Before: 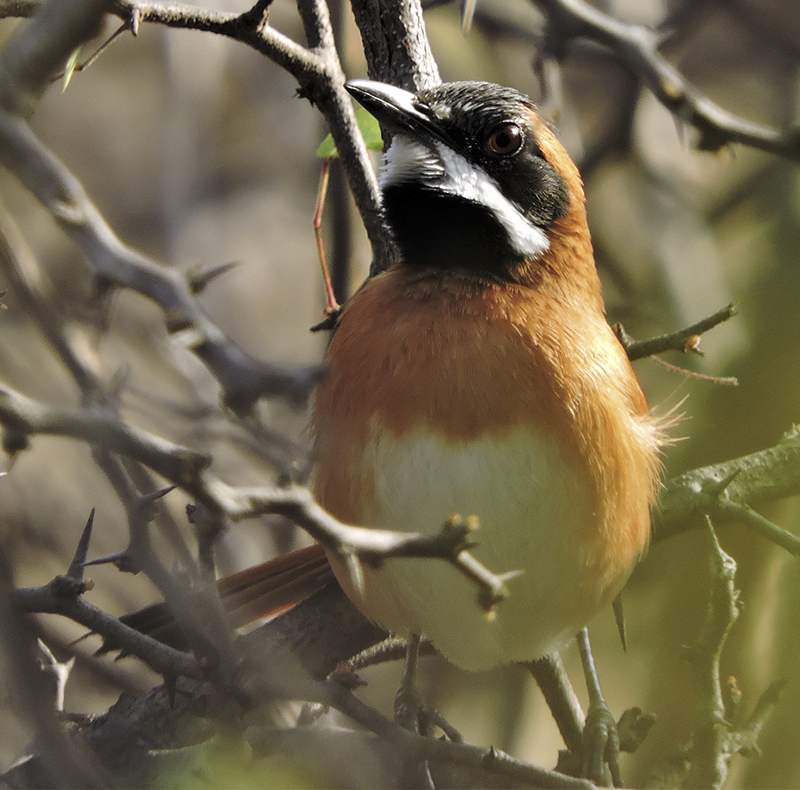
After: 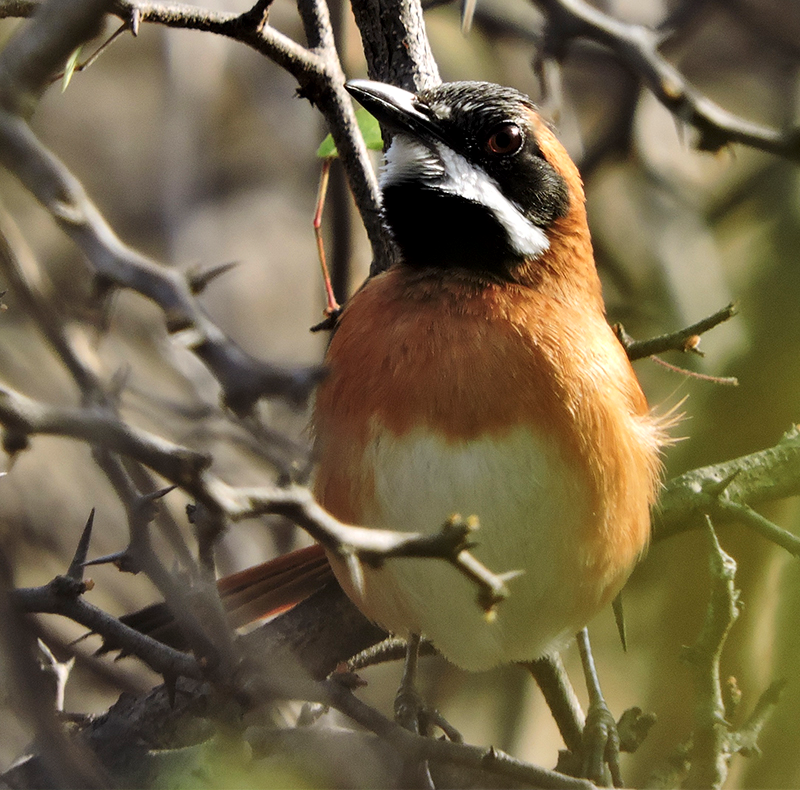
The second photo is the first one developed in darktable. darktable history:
local contrast: mode bilateral grid, contrast 20, coarseness 50, detail 120%, midtone range 0.2
contrast brightness saturation: contrast 0.14
